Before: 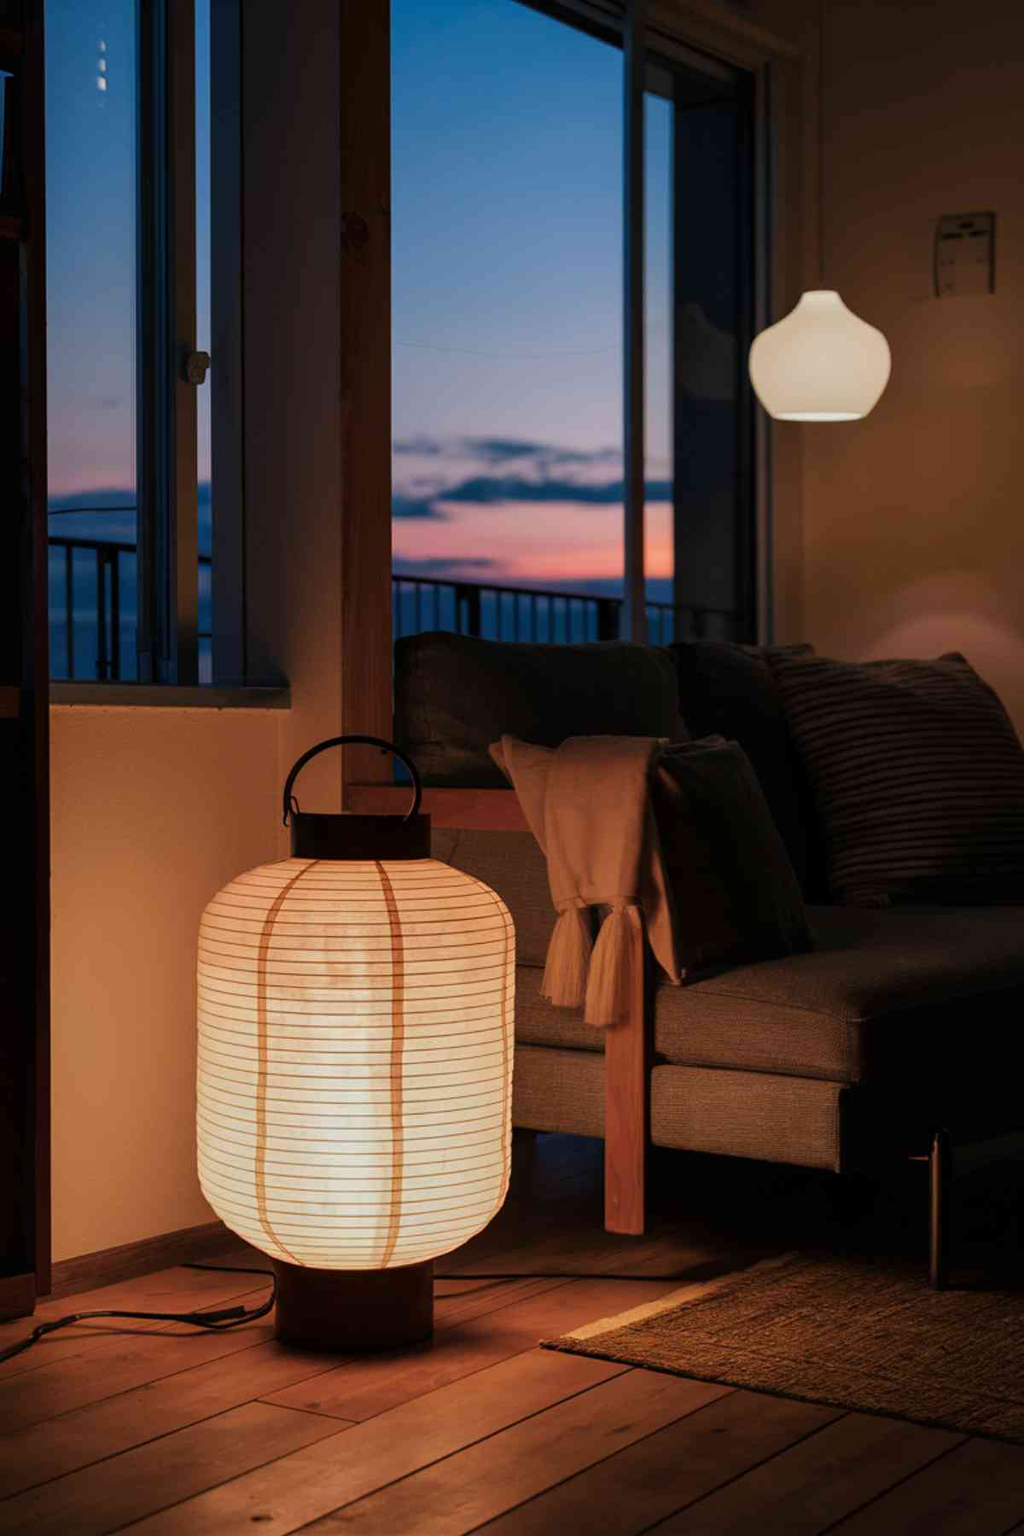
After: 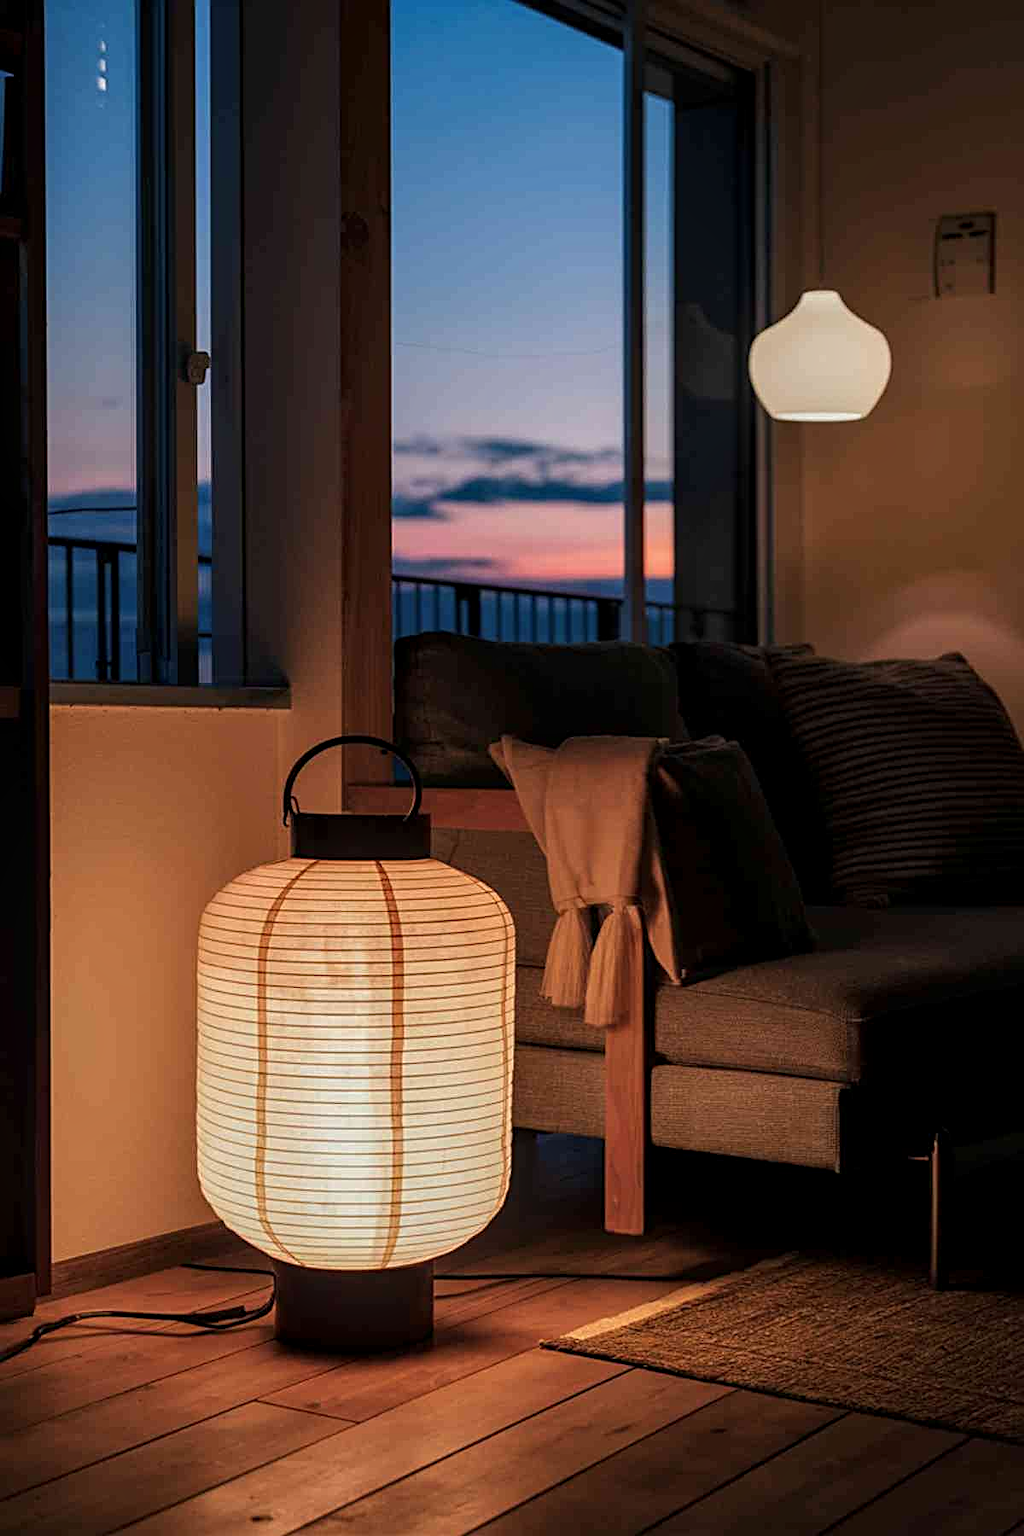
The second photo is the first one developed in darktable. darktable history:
sharpen: radius 2.758
exposure: exposure 0.087 EV, compensate exposure bias true, compensate highlight preservation false
local contrast: on, module defaults
